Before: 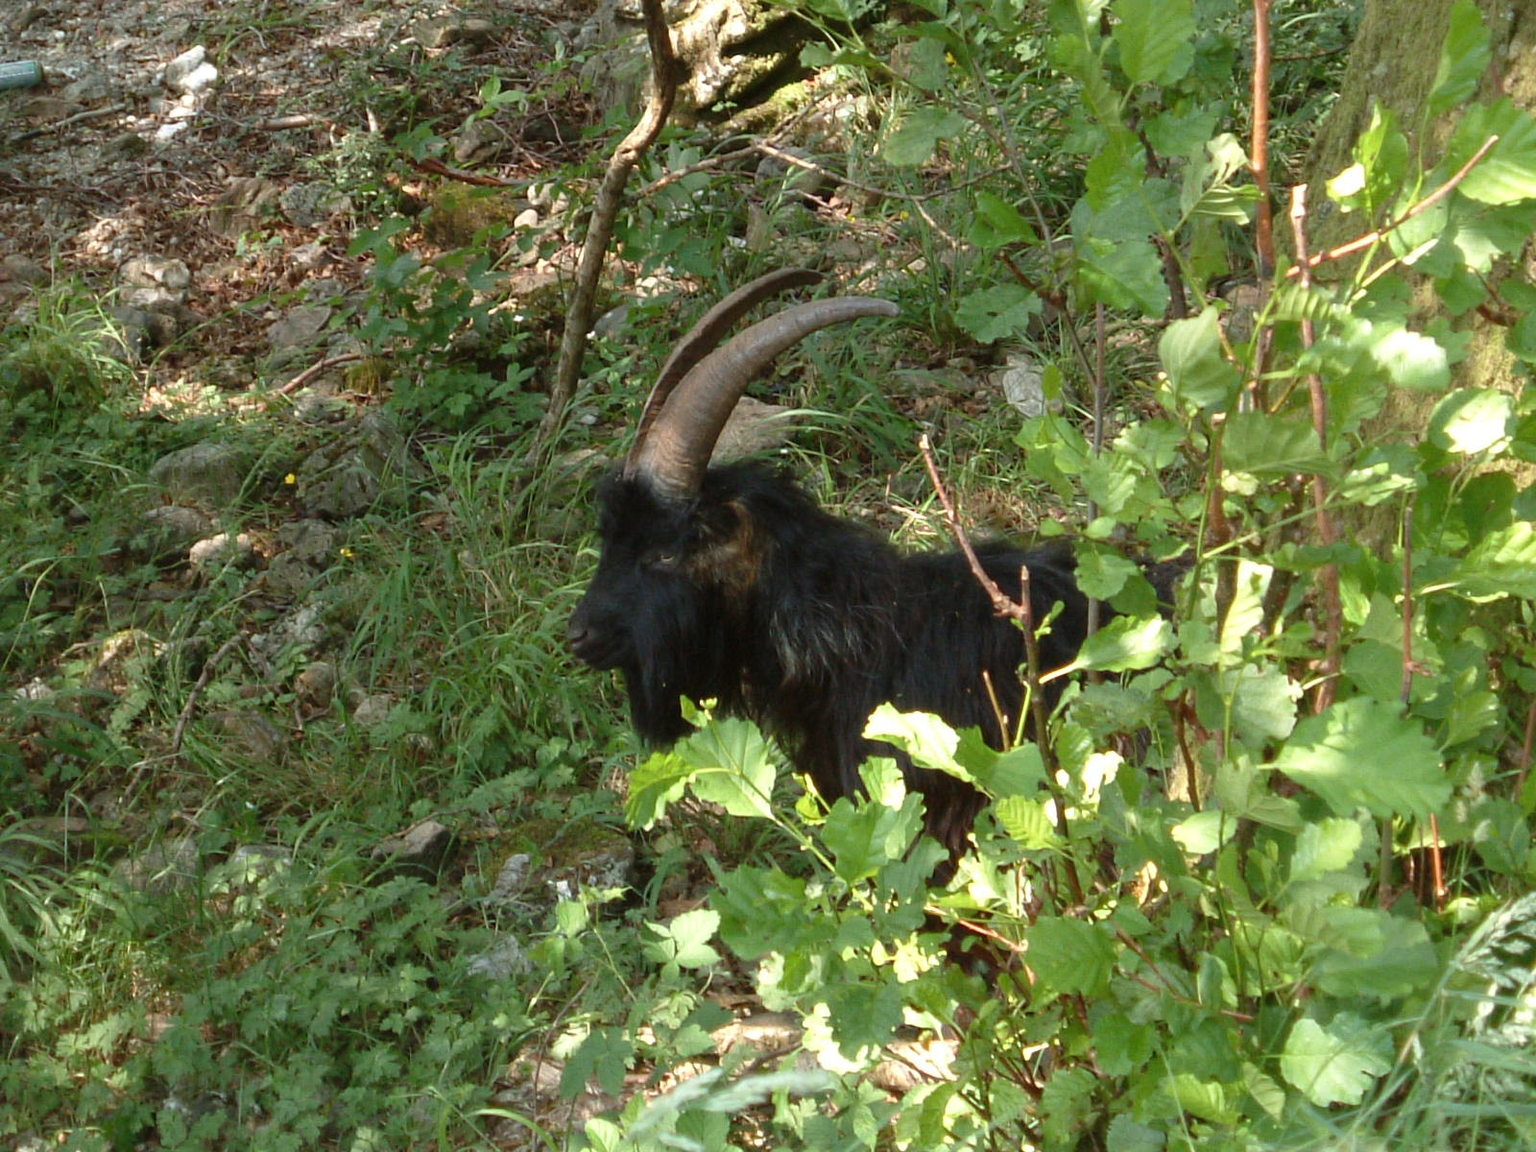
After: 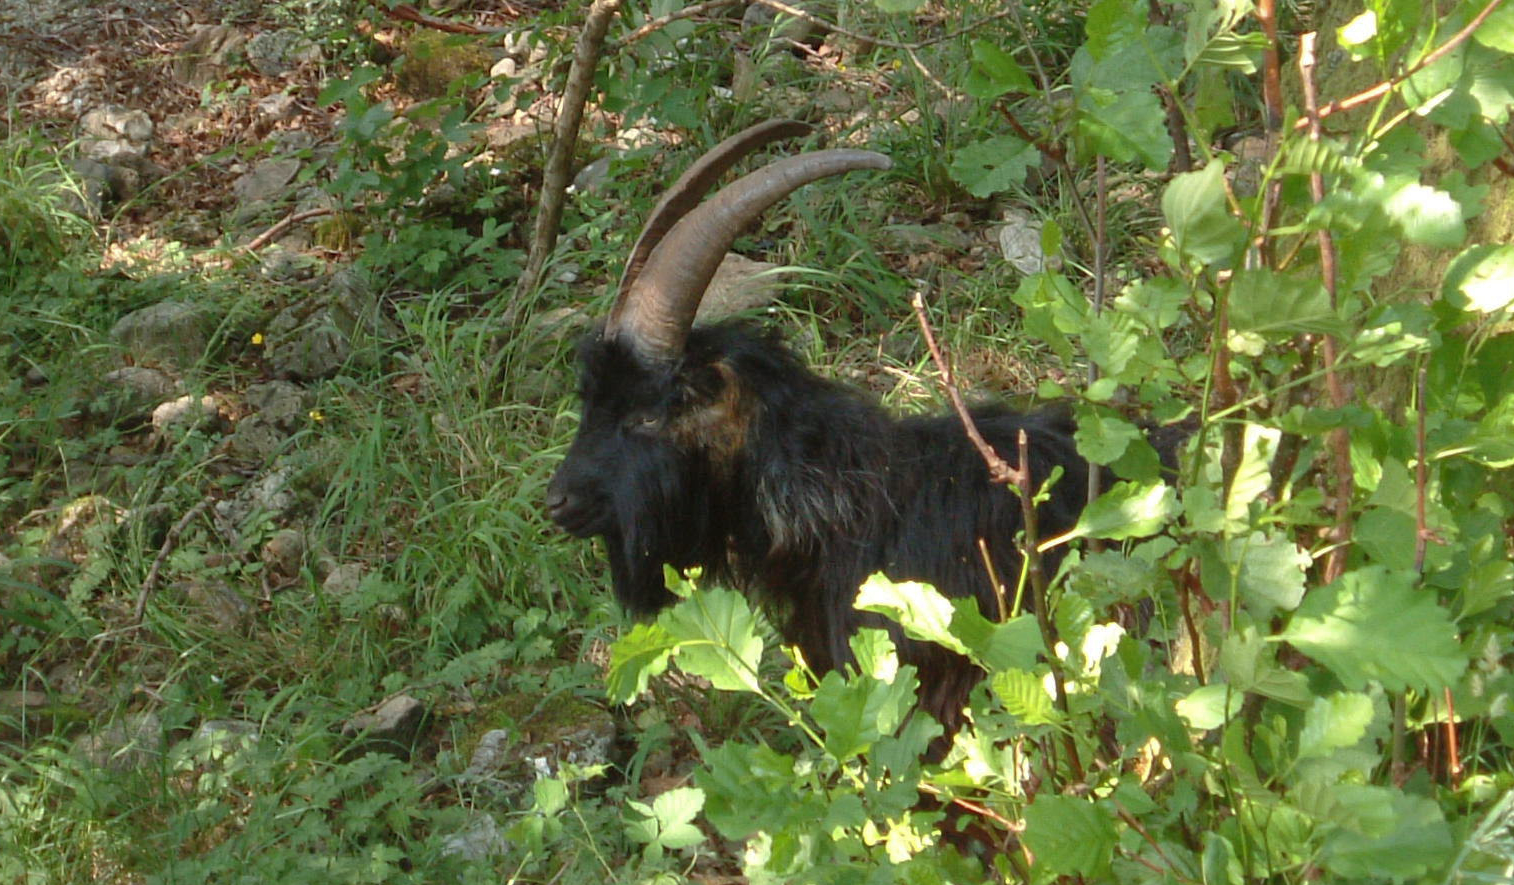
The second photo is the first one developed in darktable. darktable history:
crop and rotate: left 2.909%, top 13.335%, right 2.442%, bottom 12.861%
shadows and highlights: on, module defaults
